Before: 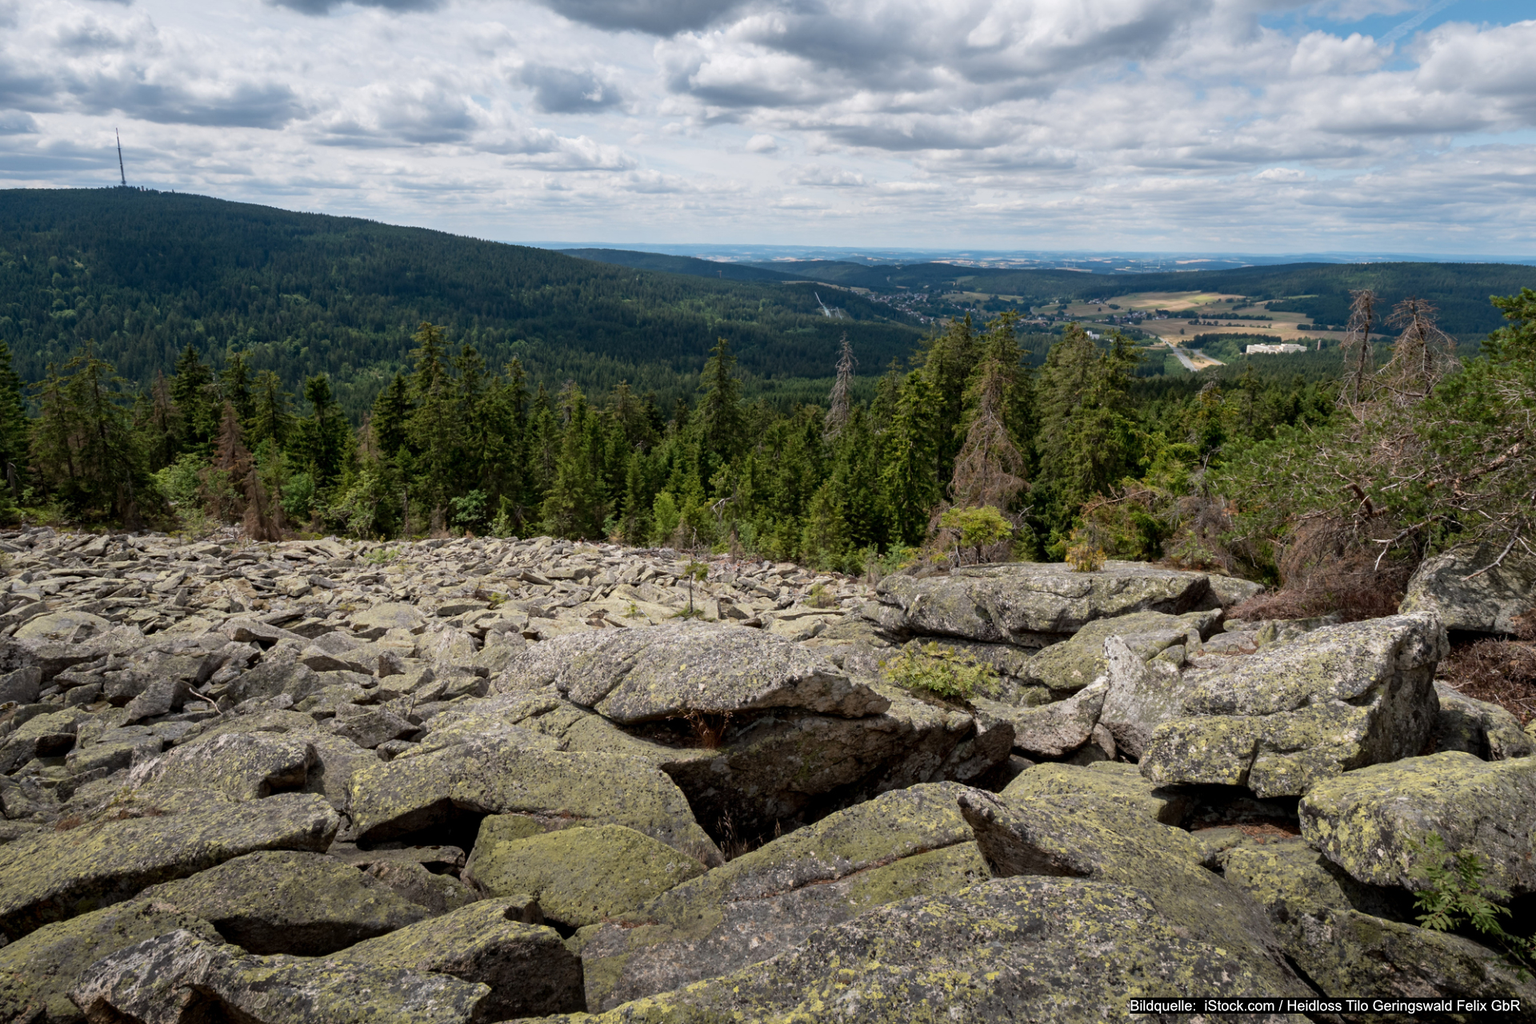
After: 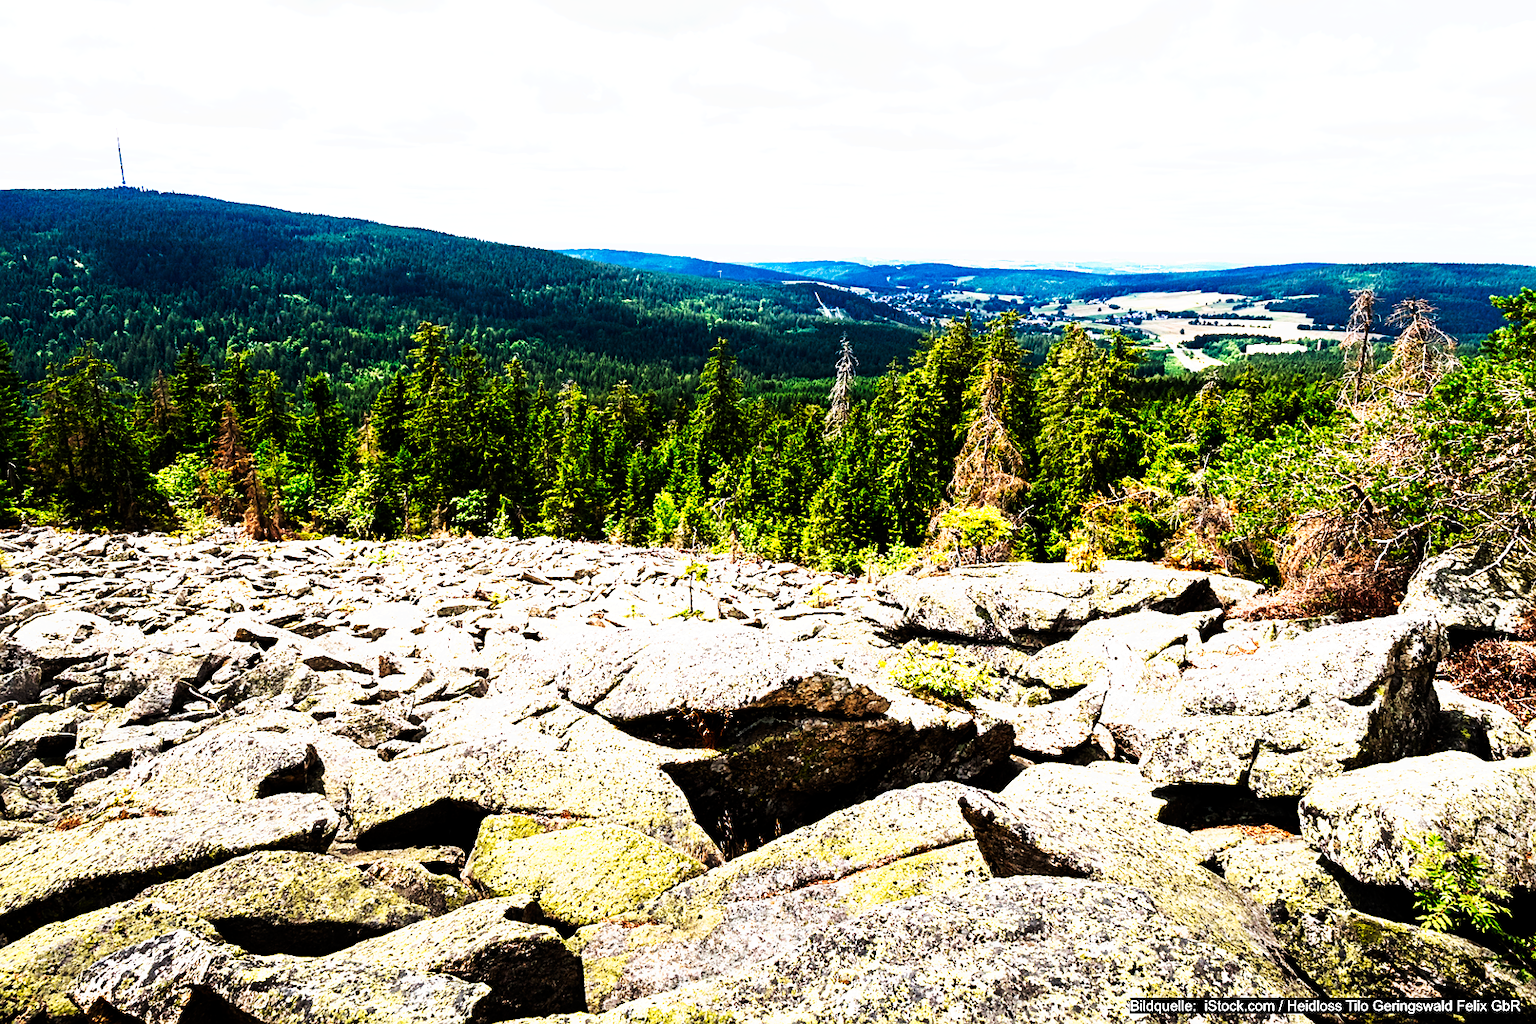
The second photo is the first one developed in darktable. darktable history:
sharpen: on, module defaults
exposure: exposure 1 EV, compensate exposure bias true, compensate highlight preservation false
tone curve: curves: ch0 [(0, 0) (0.003, 0) (0.011, 0.001) (0.025, 0.003) (0.044, 0.003) (0.069, 0.006) (0.1, 0.009) (0.136, 0.014) (0.177, 0.029) (0.224, 0.061) (0.277, 0.127) (0.335, 0.218) (0.399, 0.38) (0.468, 0.588) (0.543, 0.809) (0.623, 0.947) (0.709, 0.987) (0.801, 0.99) (0.898, 0.99) (1, 1)], preserve colors none
